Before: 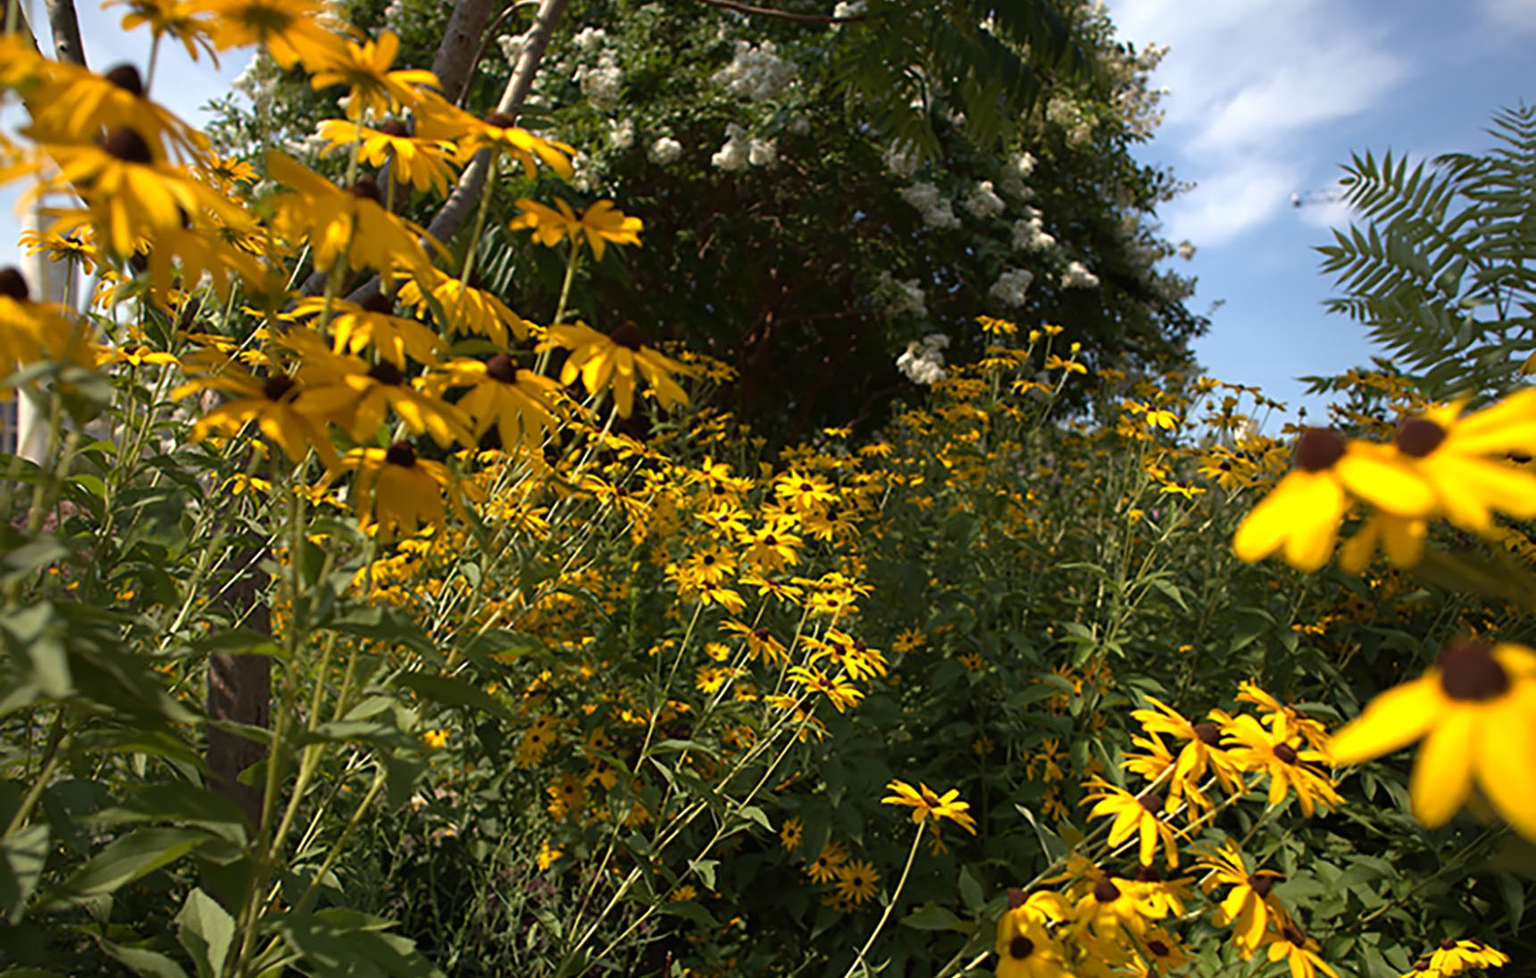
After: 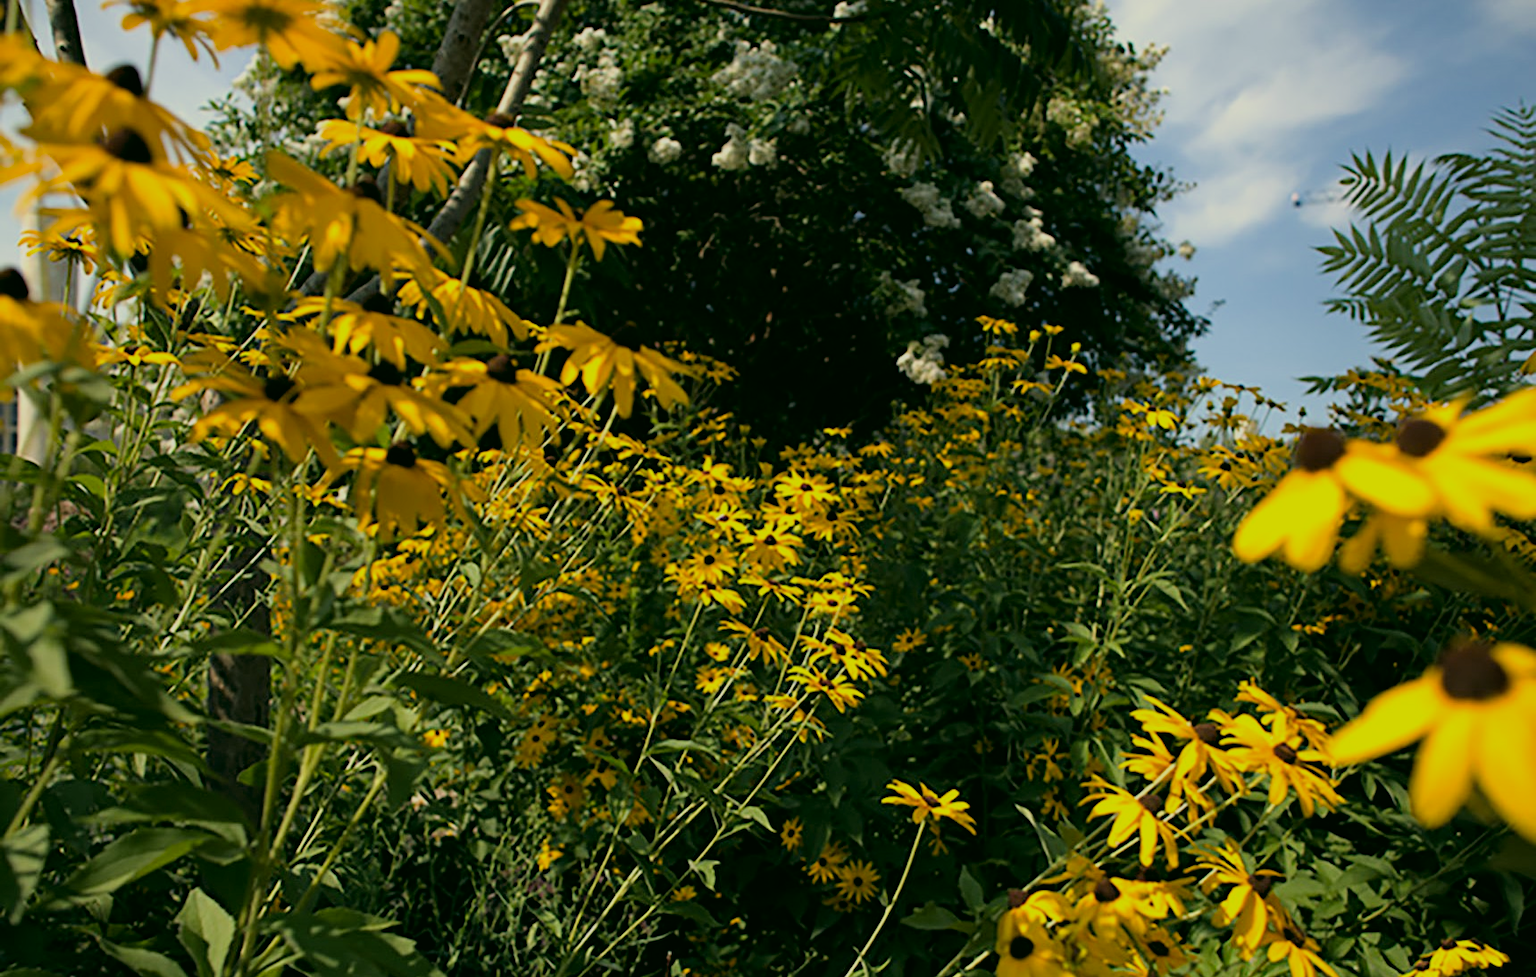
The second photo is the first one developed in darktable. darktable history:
haze removal: compatibility mode true, adaptive false
filmic rgb: black relative exposure -7.65 EV, white relative exposure 4.56 EV, hardness 3.61
color correction: highlights a* -0.482, highlights b* 9.48, shadows a* -9.48, shadows b* 0.803
